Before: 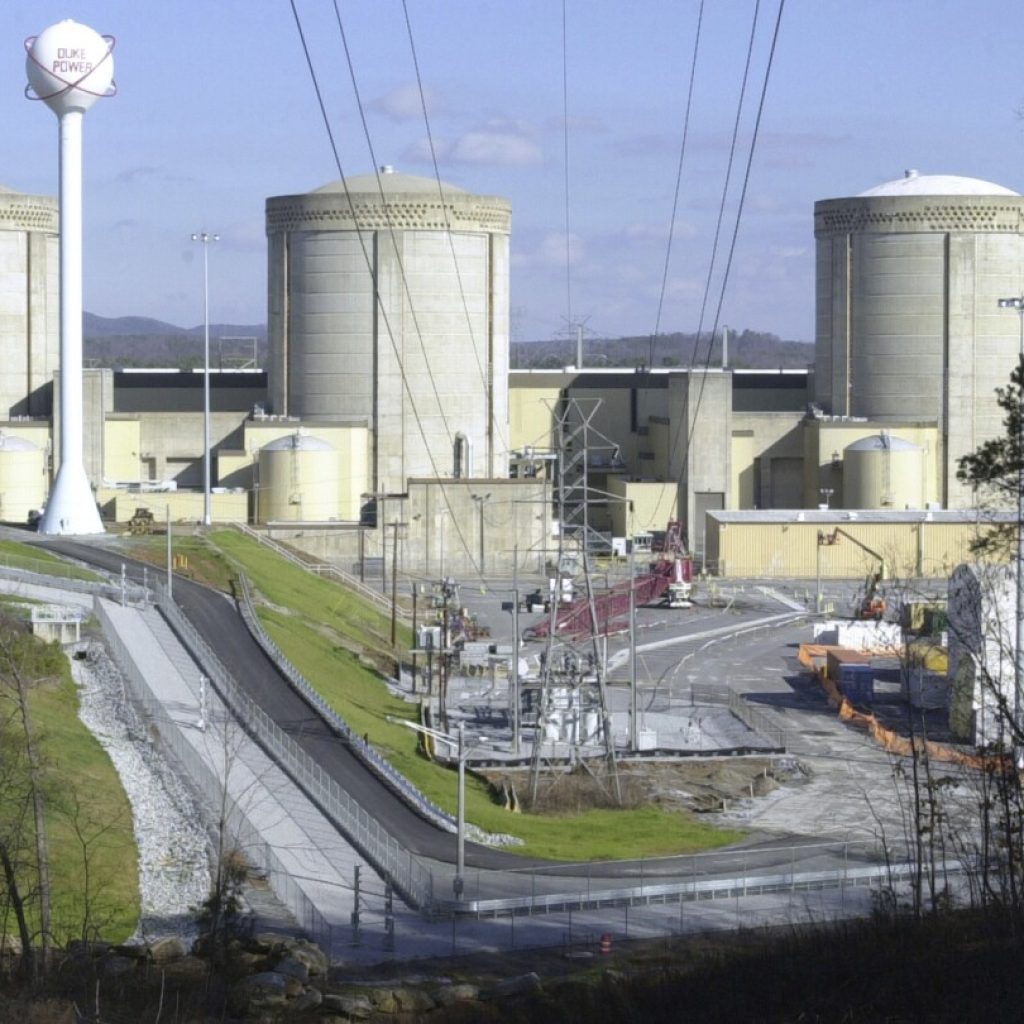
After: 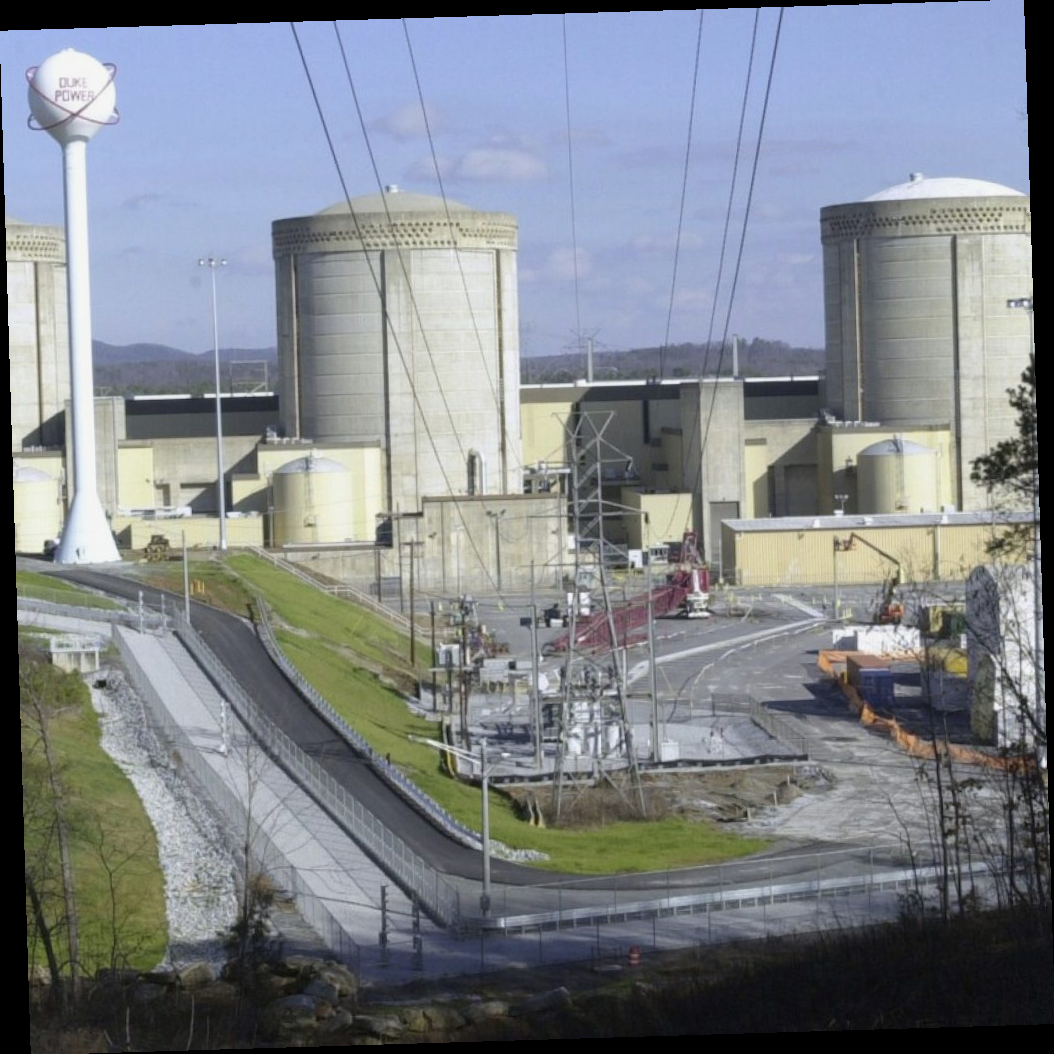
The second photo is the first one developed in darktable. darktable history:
exposure: black level correction 0.001, exposure -0.125 EV, compensate exposure bias true, compensate highlight preservation false
rotate and perspective: rotation -1.75°, automatic cropping off
